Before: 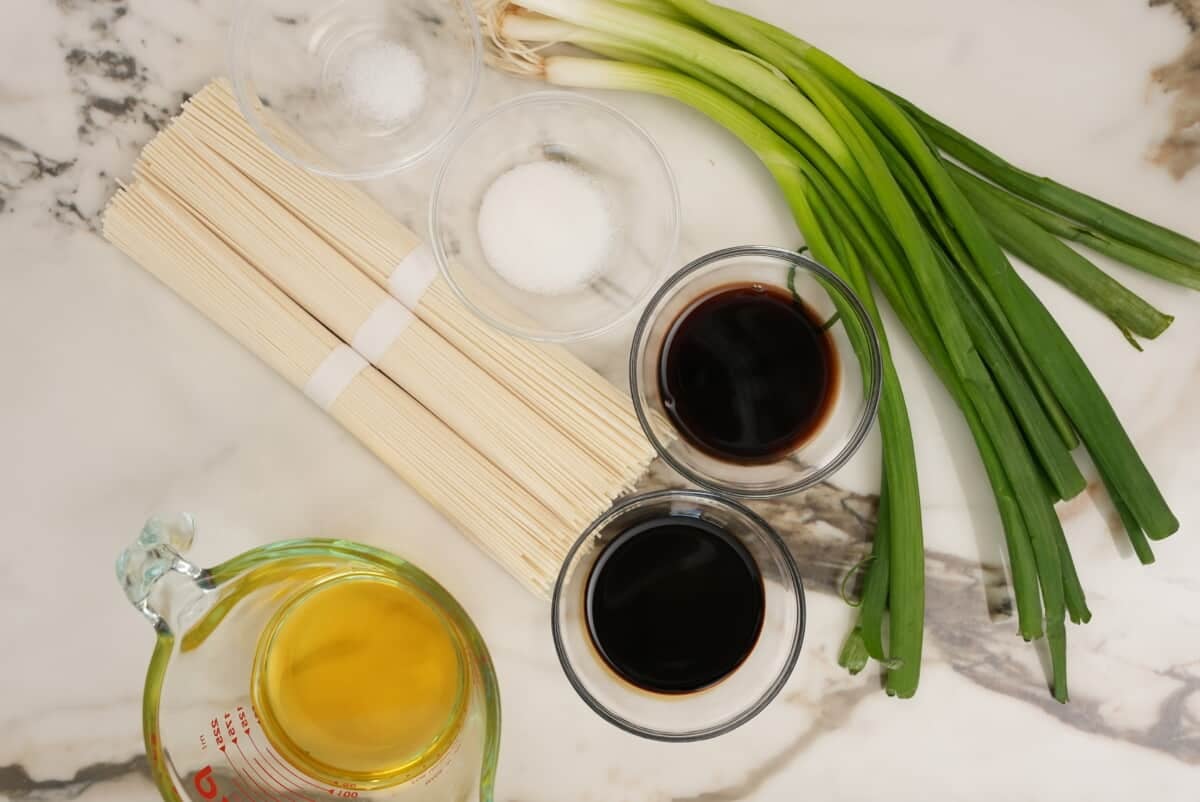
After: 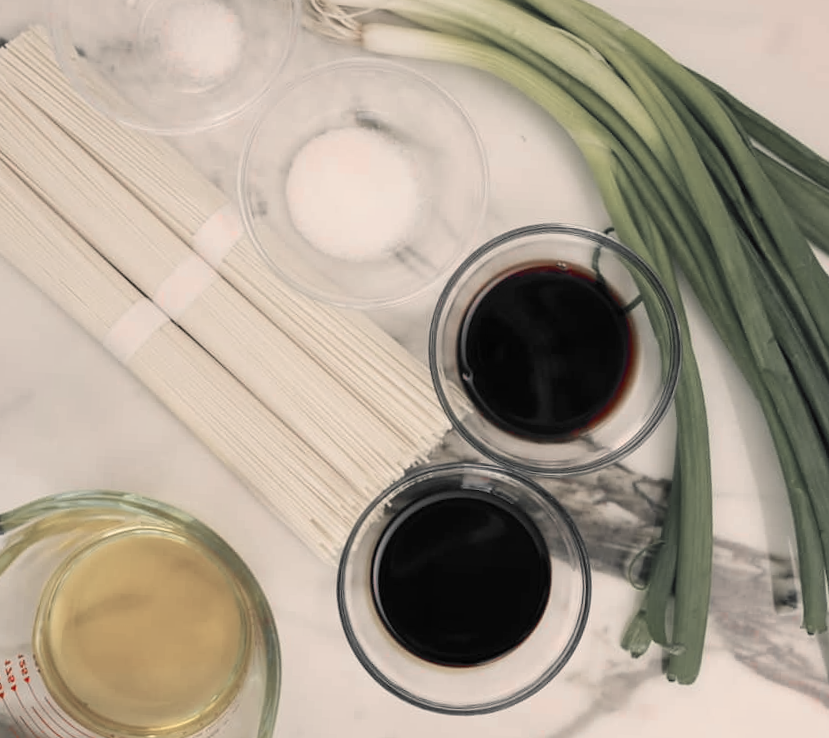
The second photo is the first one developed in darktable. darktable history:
color correction: highlights a* 10.32, highlights b* 14.03, shadows a* -9.82, shadows b* -14.95
crop and rotate: angle -3.31°, left 14.084%, top 0.04%, right 10.91%, bottom 0.072%
color zones: curves: ch1 [(0, 0.831) (0.08, 0.771) (0.157, 0.268) (0.241, 0.207) (0.562, -0.005) (0.714, -0.013) (0.876, 0.01) (1, 0.831)]
